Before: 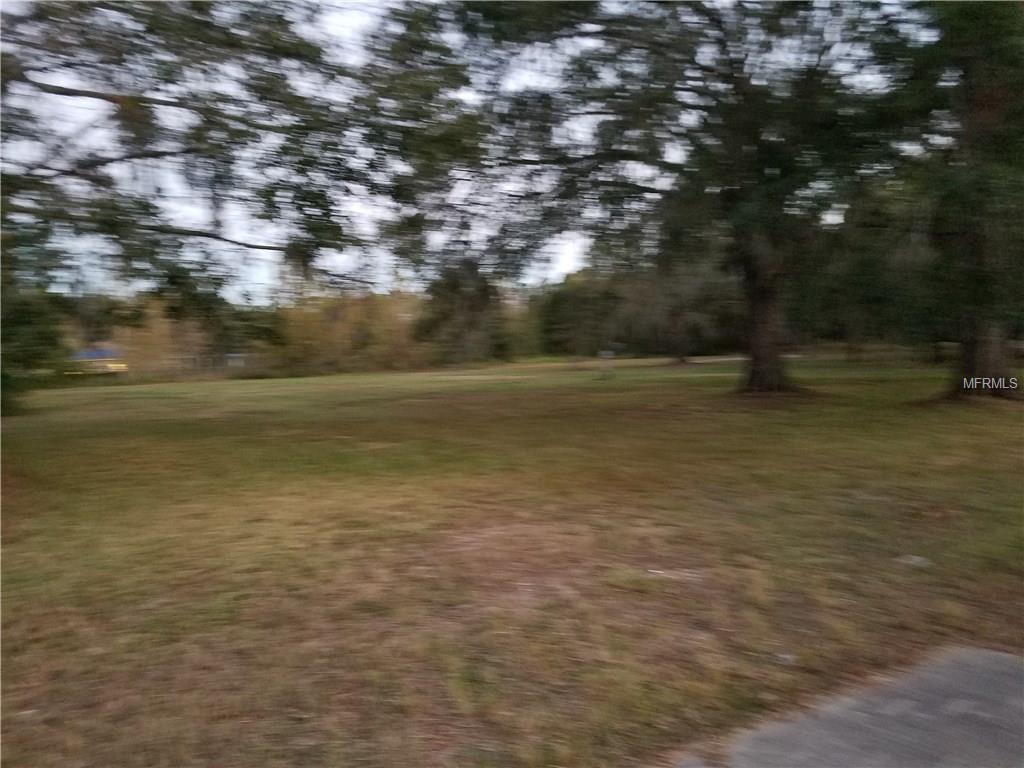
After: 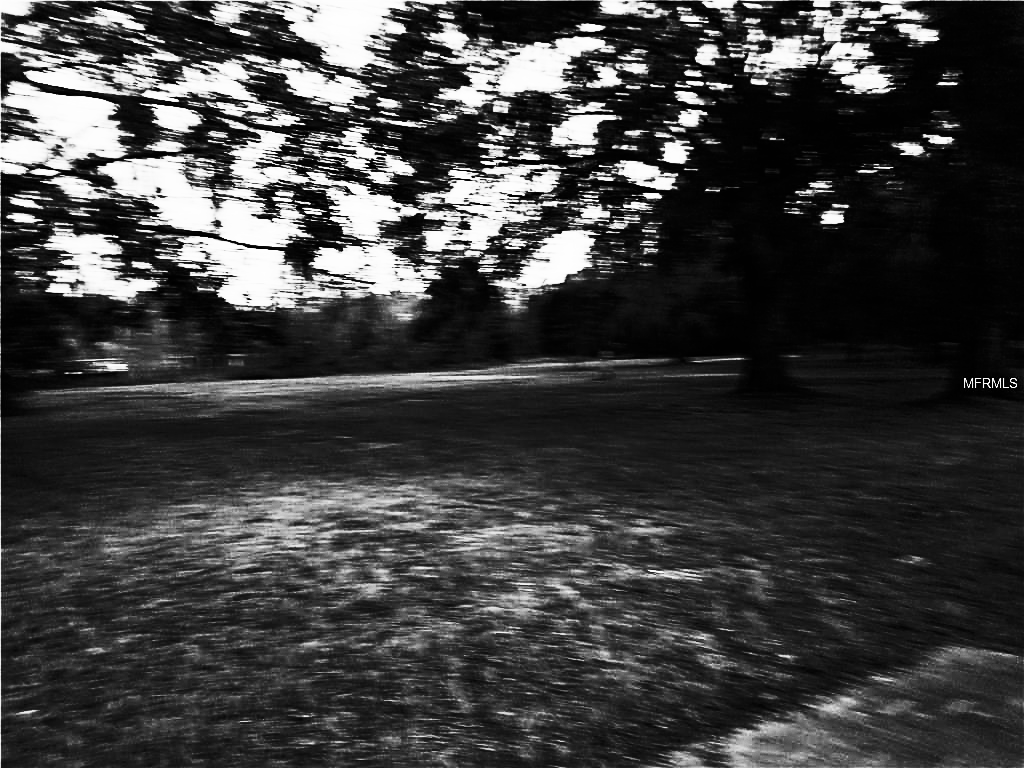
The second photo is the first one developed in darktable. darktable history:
monochrome: on, module defaults
exposure: exposure -0.05 EV
contrast brightness saturation: contrast 0.93, brightness 0.2
sharpen: on, module defaults
sigmoid: contrast 1.7, skew -0.2, preserve hue 0%, red attenuation 0.1, red rotation 0.035, green attenuation 0.1, green rotation -0.017, blue attenuation 0.15, blue rotation -0.052, base primaries Rec2020
color balance: lift [1, 1.001, 0.999, 1.001], gamma [1, 1.004, 1.007, 0.993], gain [1, 0.991, 0.987, 1.013], contrast 10%, output saturation 120%
